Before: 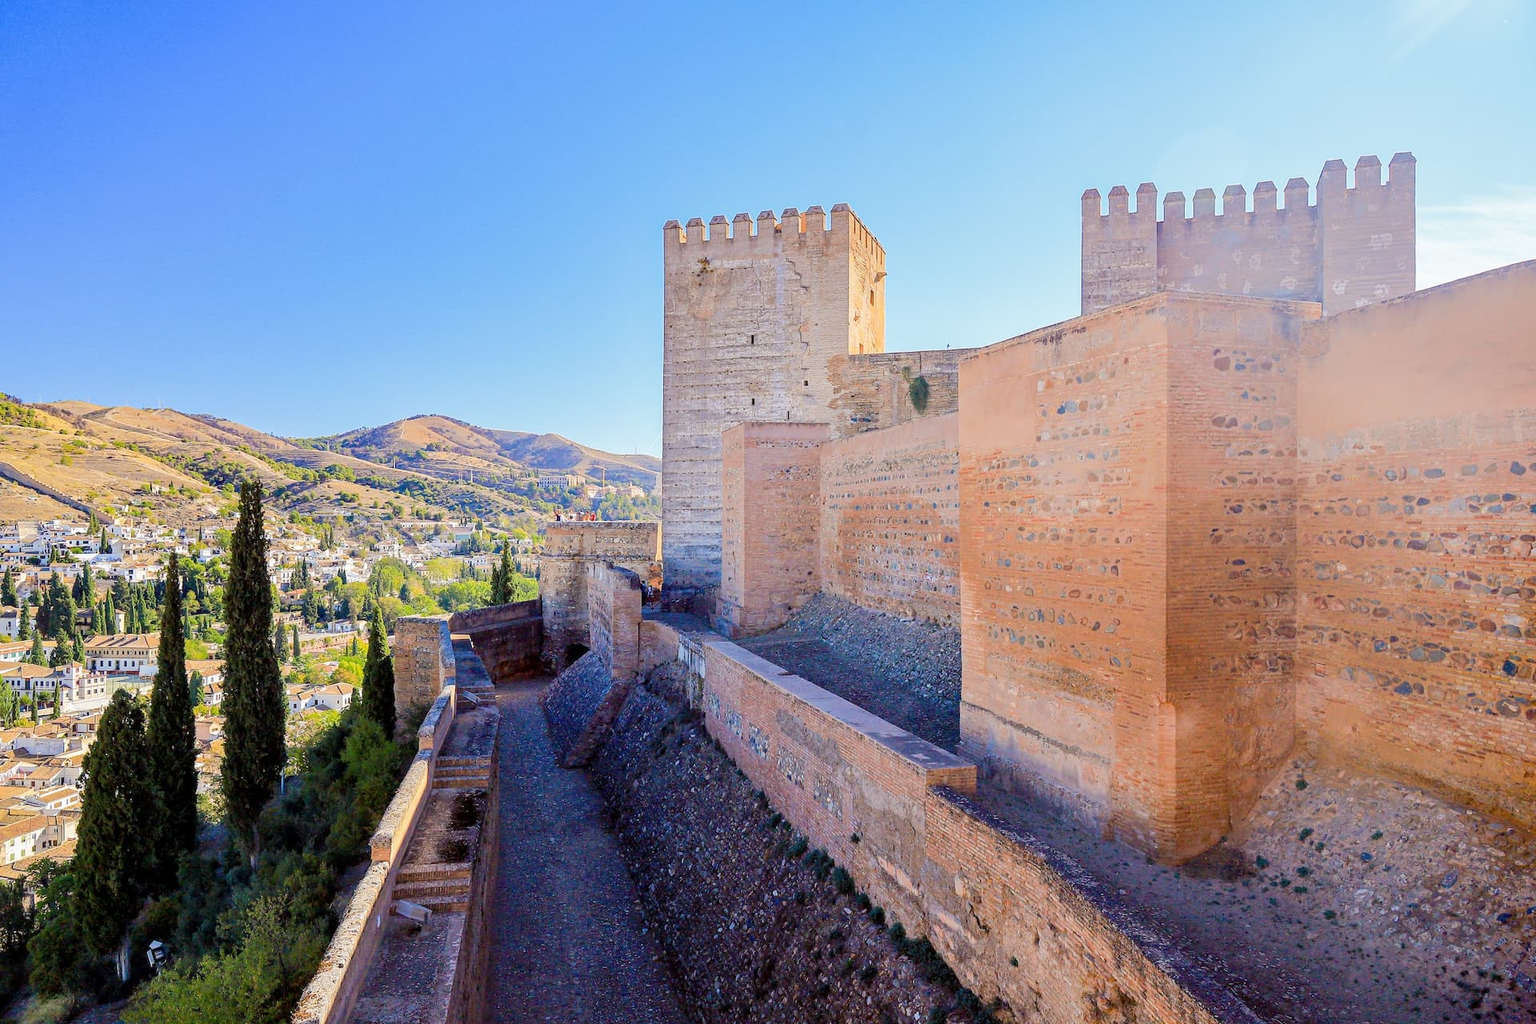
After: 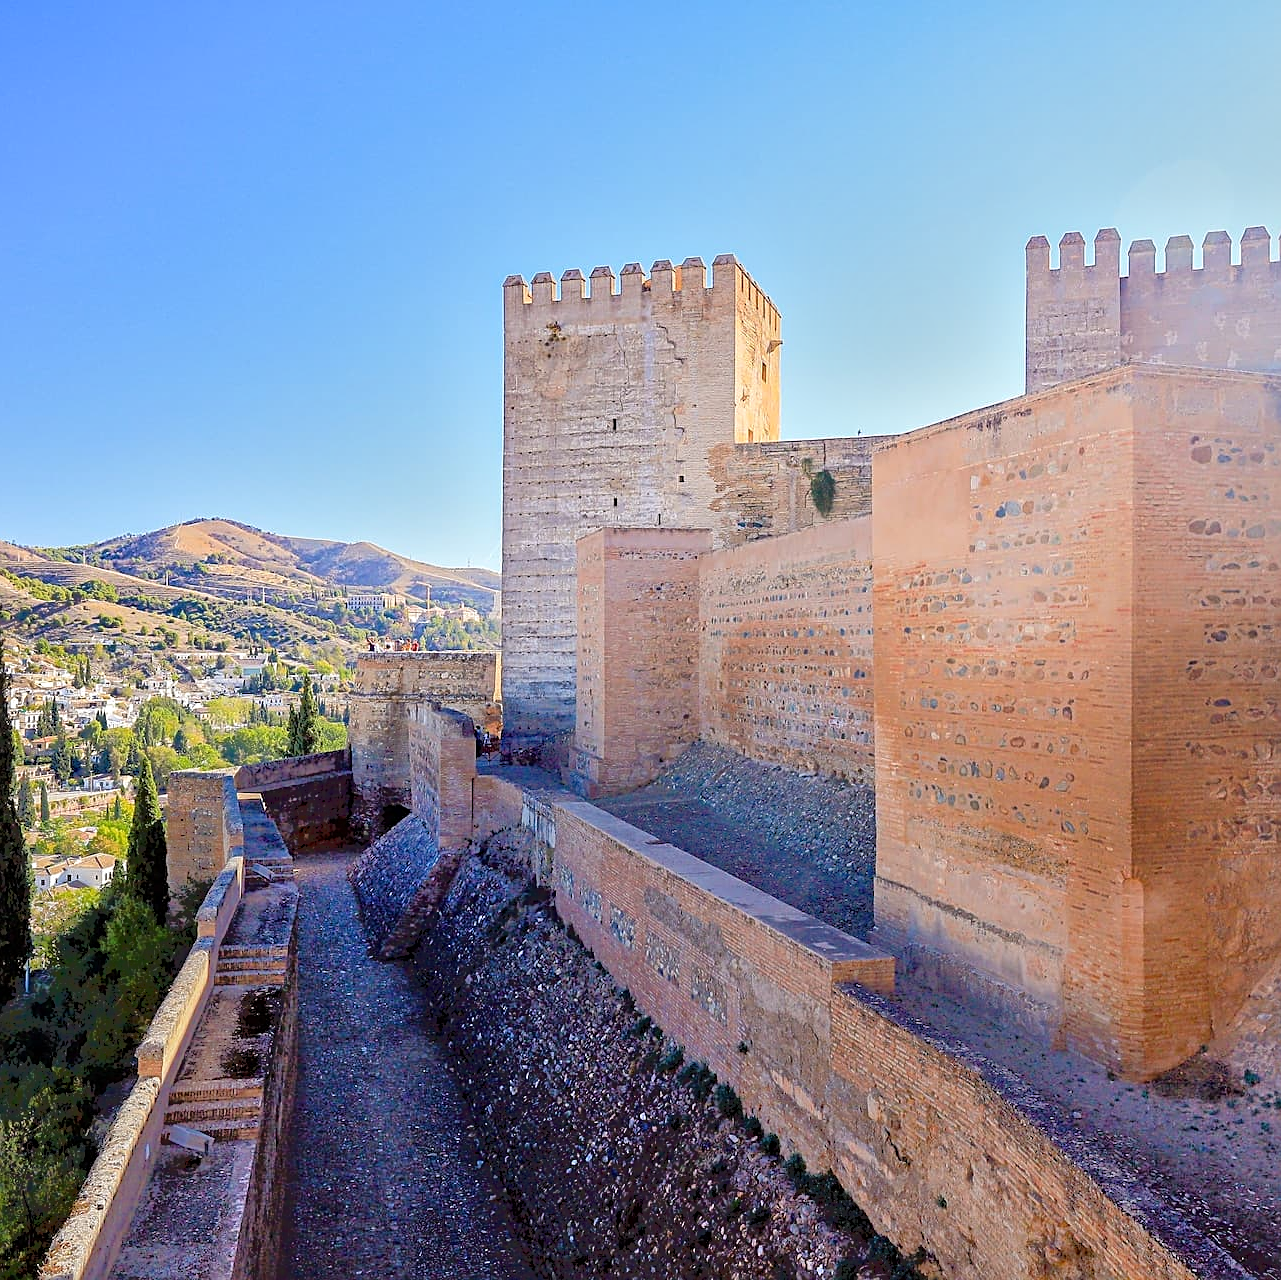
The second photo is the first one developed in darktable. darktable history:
tone equalizer: -7 EV -0.646 EV, -6 EV 0.963 EV, -5 EV -0.458 EV, -4 EV 0.431 EV, -3 EV 0.418 EV, -2 EV 0.167 EV, -1 EV -0.141 EV, +0 EV -0.417 EV, mask exposure compensation -0.493 EV
sharpen: on, module defaults
crop: left 17.008%, right 16.231%
